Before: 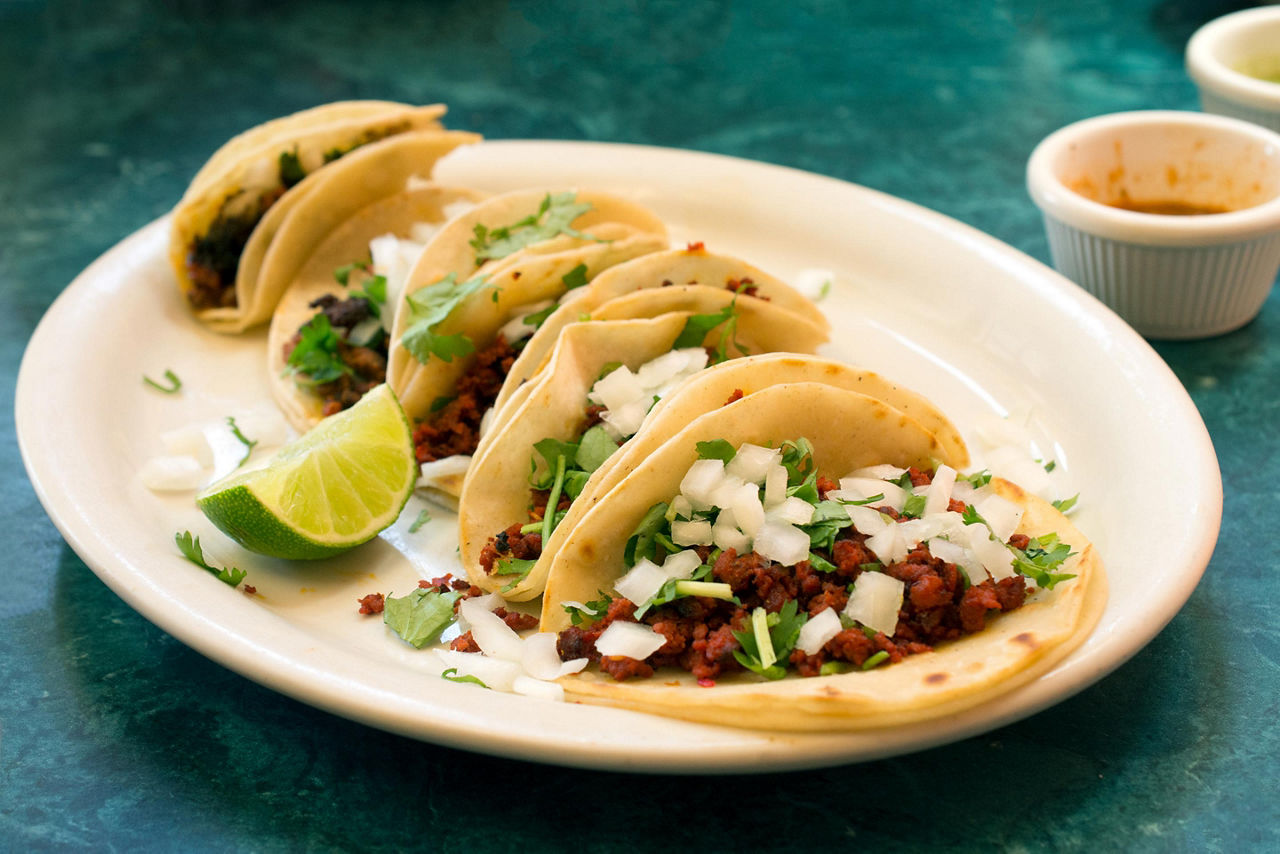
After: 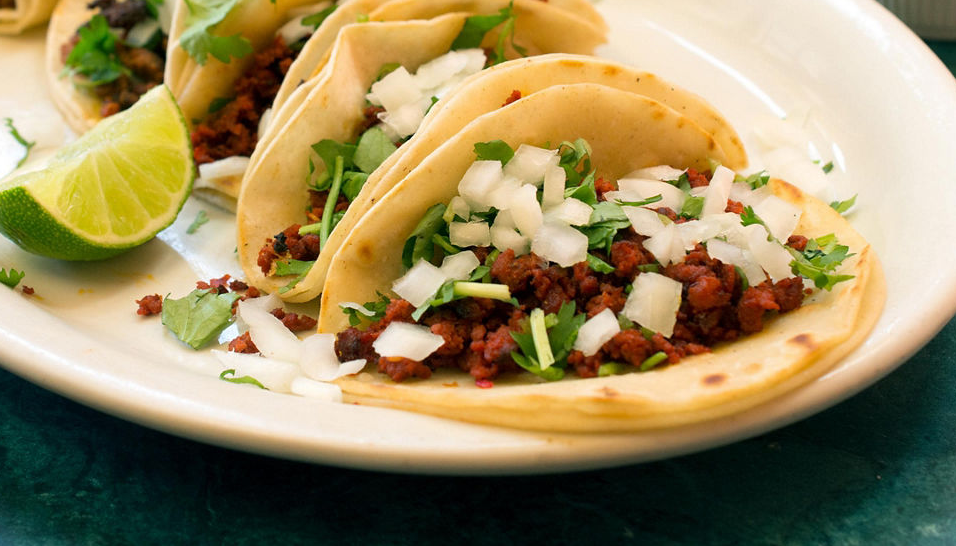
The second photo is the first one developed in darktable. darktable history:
crop and rotate: left 17.36%, top 35.125%, right 7.91%, bottom 0.841%
